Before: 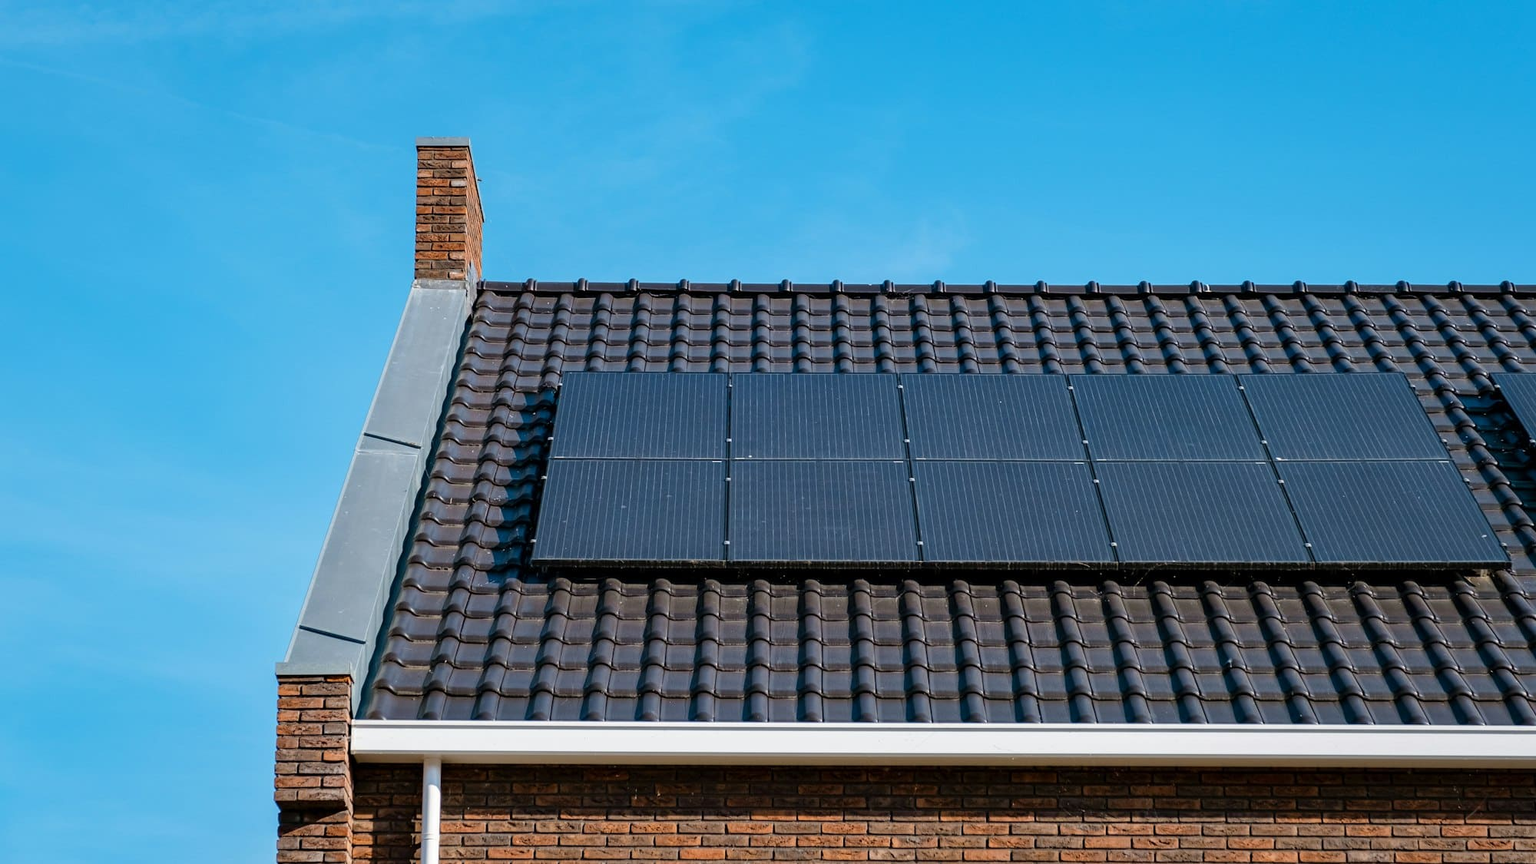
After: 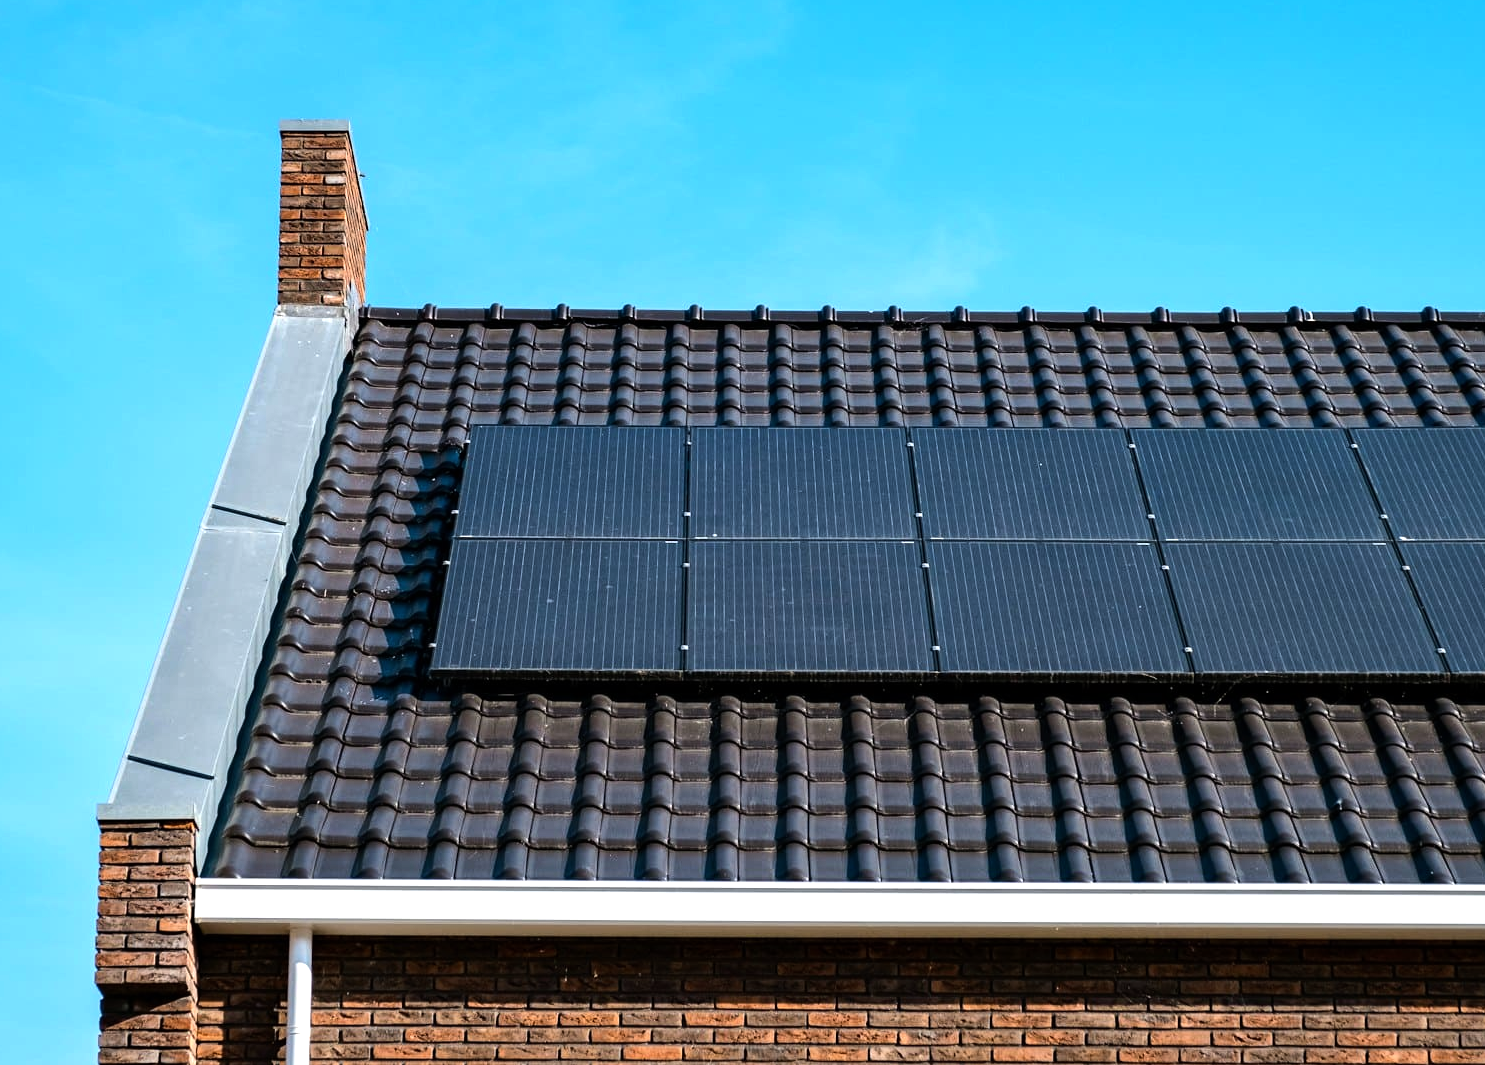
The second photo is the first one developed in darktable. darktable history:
crop and rotate: left 13.131%, top 5.269%, right 12.609%
tone equalizer: -8 EV -0.783 EV, -7 EV -0.692 EV, -6 EV -0.567 EV, -5 EV -0.414 EV, -3 EV 0.367 EV, -2 EV 0.6 EV, -1 EV 0.682 EV, +0 EV 0.727 EV, edges refinement/feathering 500, mask exposure compensation -1.57 EV, preserve details no
